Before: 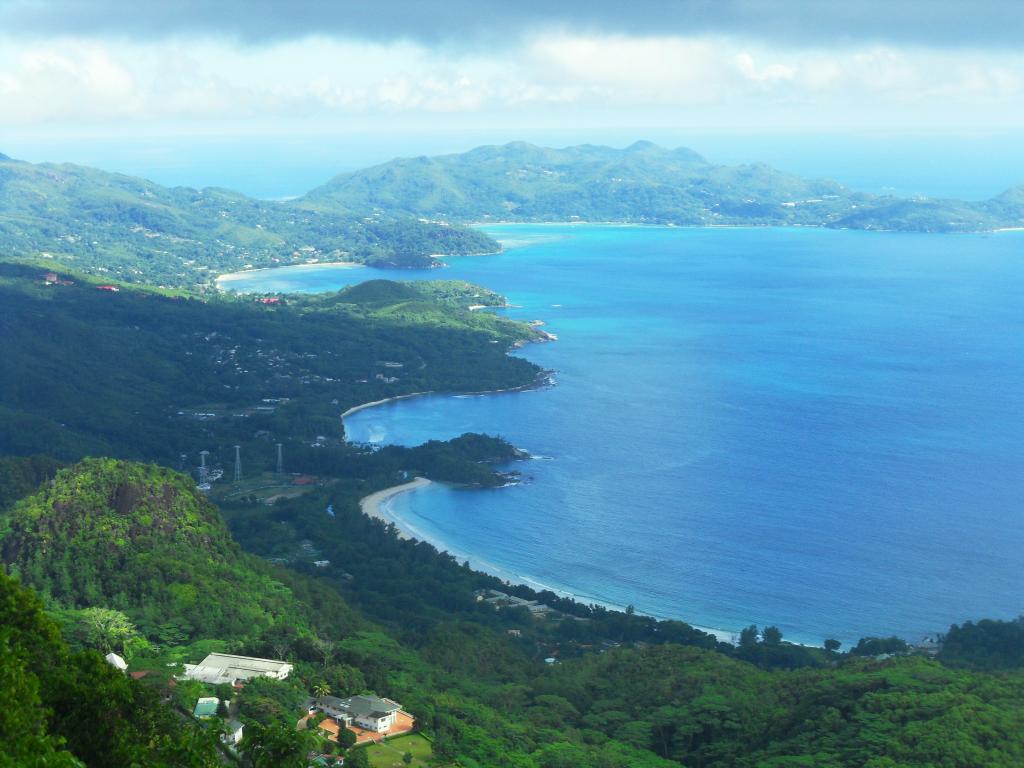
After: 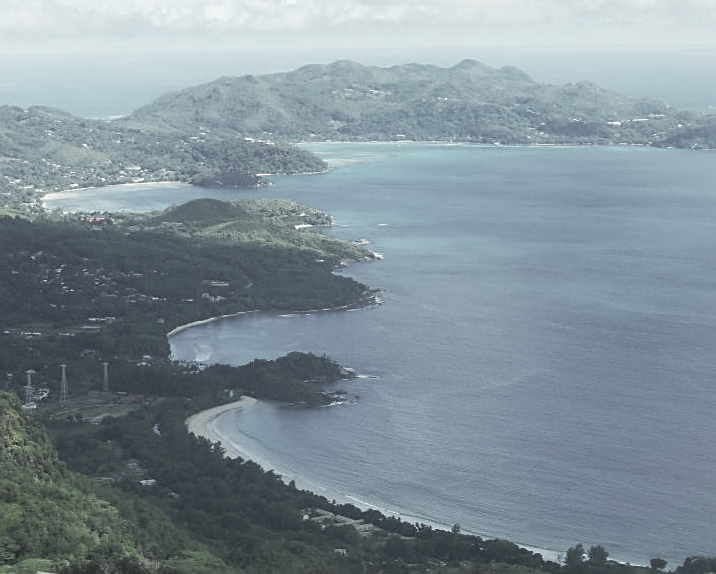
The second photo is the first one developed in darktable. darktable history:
color correction: saturation 0.3
contrast equalizer: octaves 7, y [[0.6 ×6], [0.55 ×6], [0 ×6], [0 ×6], [0 ×6]], mix -0.3
crop and rotate: left 17.046%, top 10.659%, right 12.989%, bottom 14.553%
sharpen: on, module defaults
shadows and highlights: low approximation 0.01, soften with gaussian
